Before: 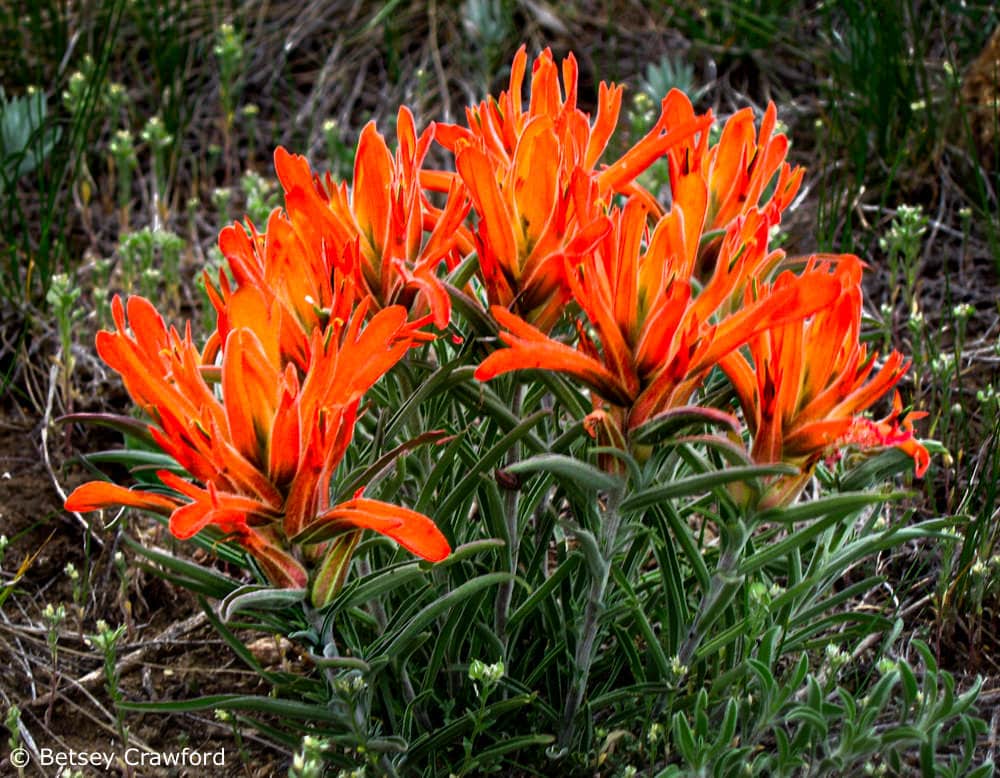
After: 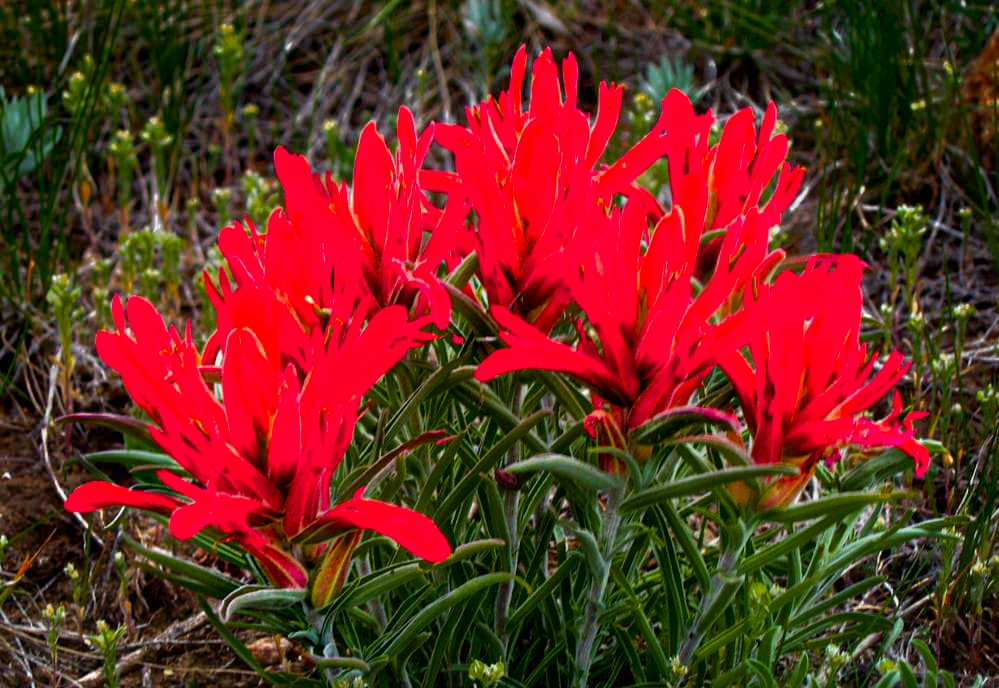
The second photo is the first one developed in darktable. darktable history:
crop and rotate: top 0%, bottom 11.449%
color zones: curves: ch0 [(0.473, 0.374) (0.742, 0.784)]; ch1 [(0.354, 0.737) (0.742, 0.705)]; ch2 [(0.318, 0.421) (0.758, 0.532)]
